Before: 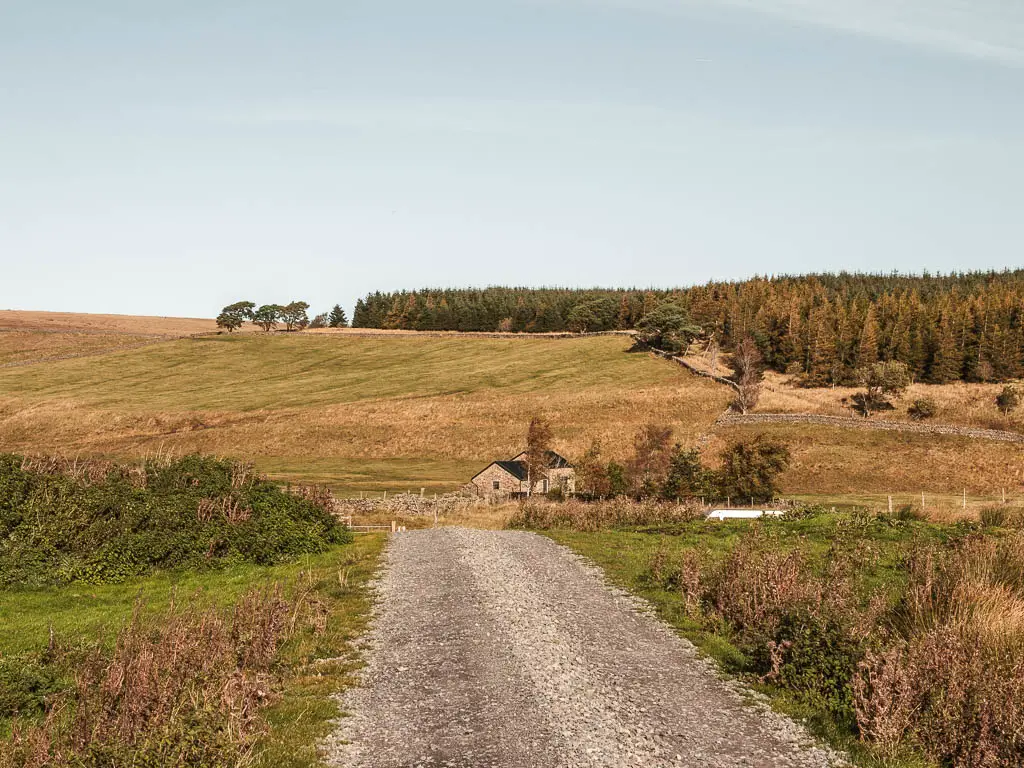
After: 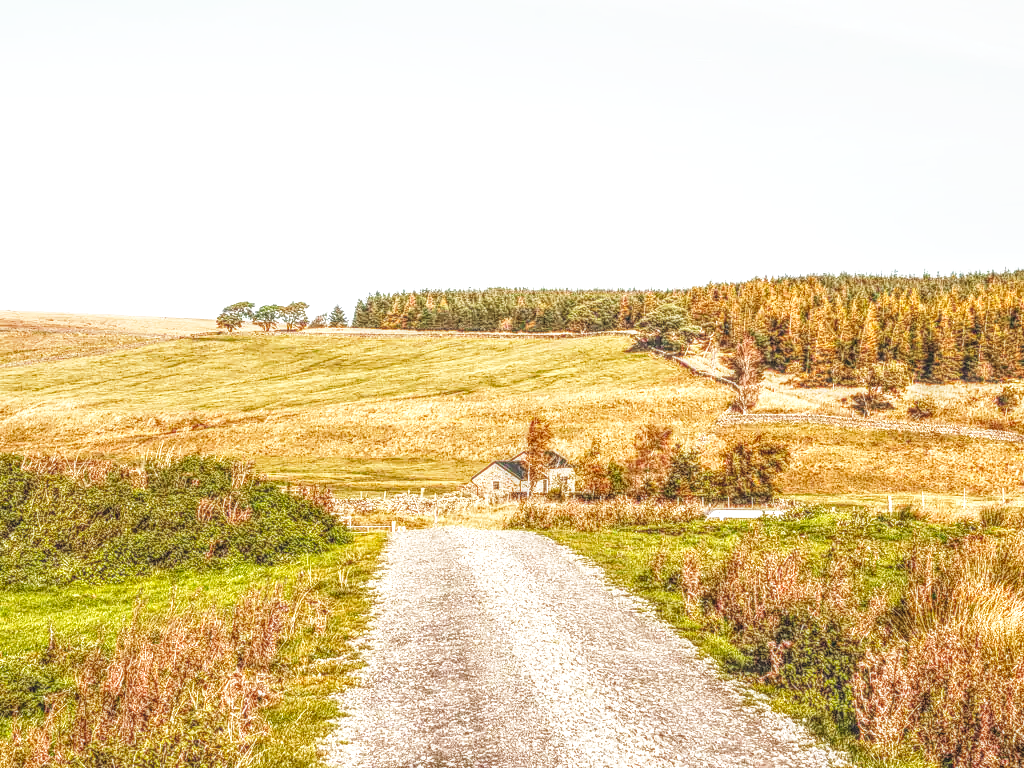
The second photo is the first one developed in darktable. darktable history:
local contrast: highlights 2%, shadows 6%, detail 200%, midtone range 0.246
base curve: curves: ch0 [(0, 0) (0.018, 0.026) (0.143, 0.37) (0.33, 0.731) (0.458, 0.853) (0.735, 0.965) (0.905, 0.986) (1, 1)], preserve colors none
color balance rgb: perceptual saturation grading › global saturation -0.673%, perceptual brilliance grading › global brilliance 12.029%
